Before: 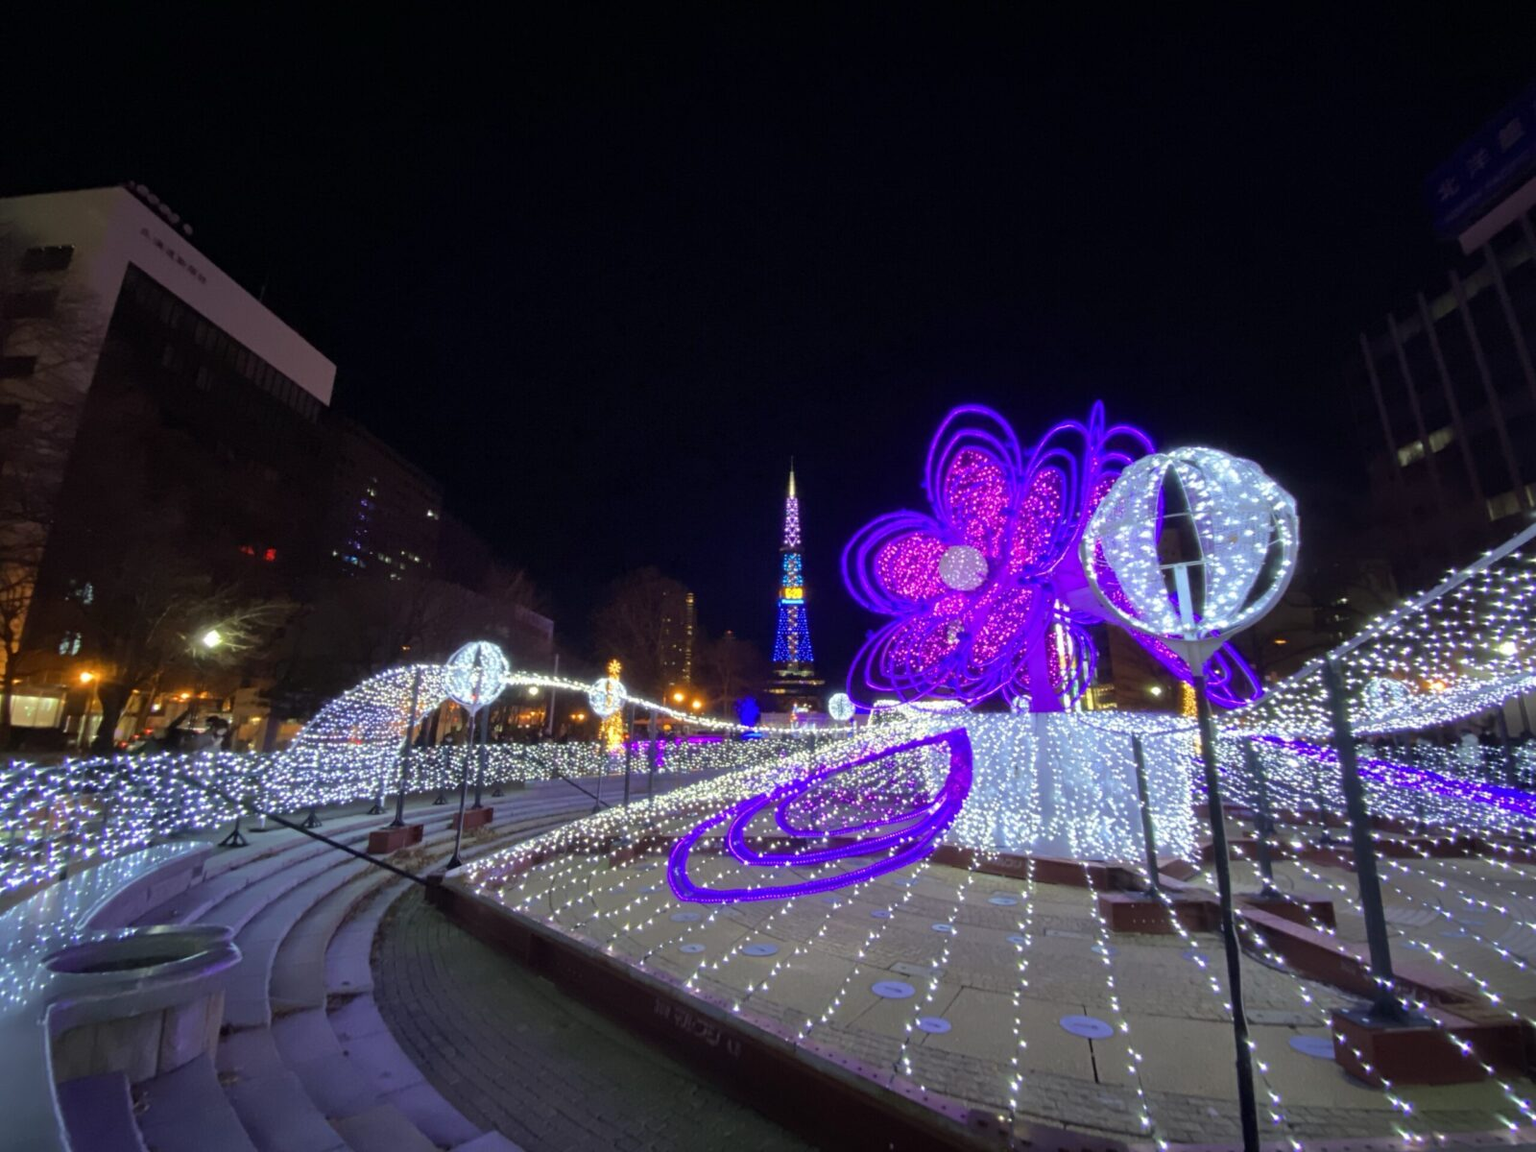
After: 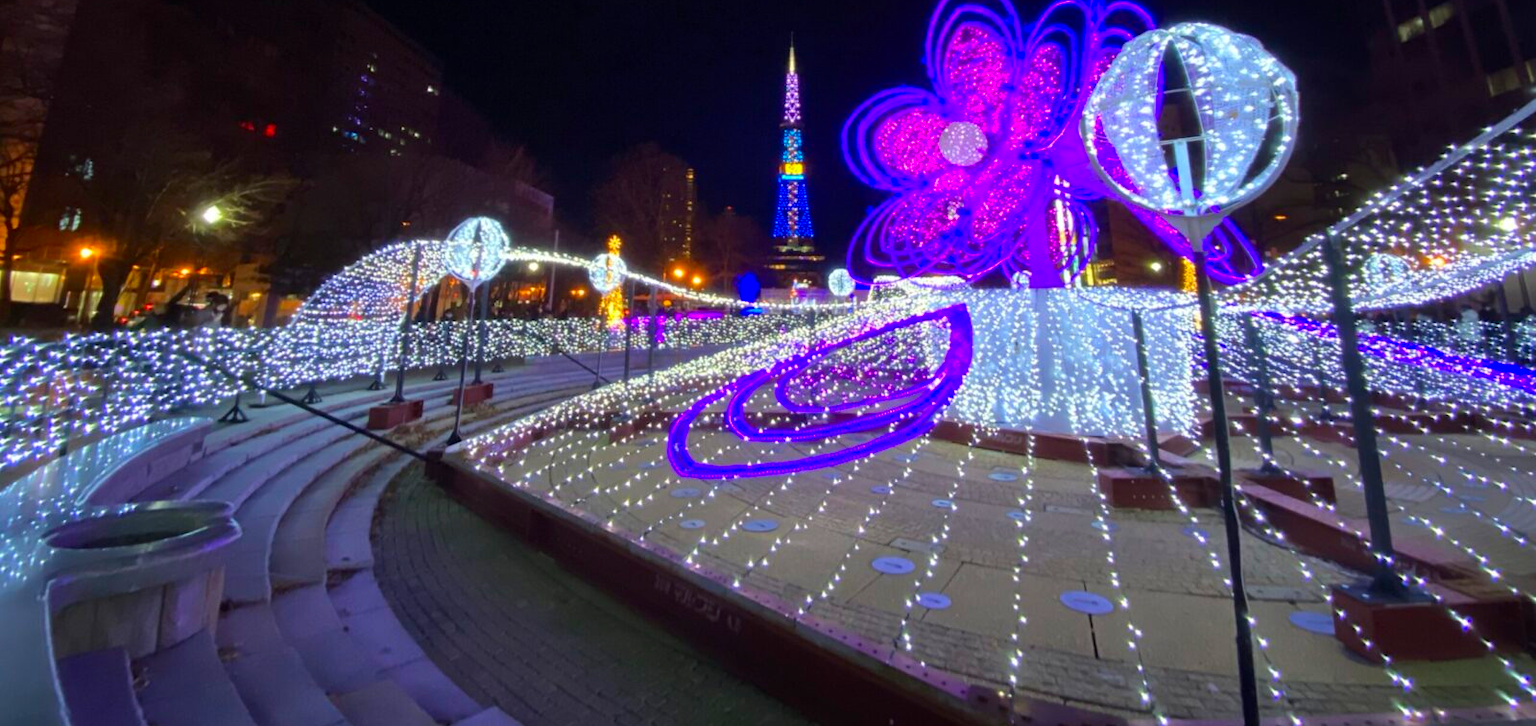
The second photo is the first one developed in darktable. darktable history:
crop and rotate: top 36.889%
contrast brightness saturation: contrast 0.087, saturation 0.272
